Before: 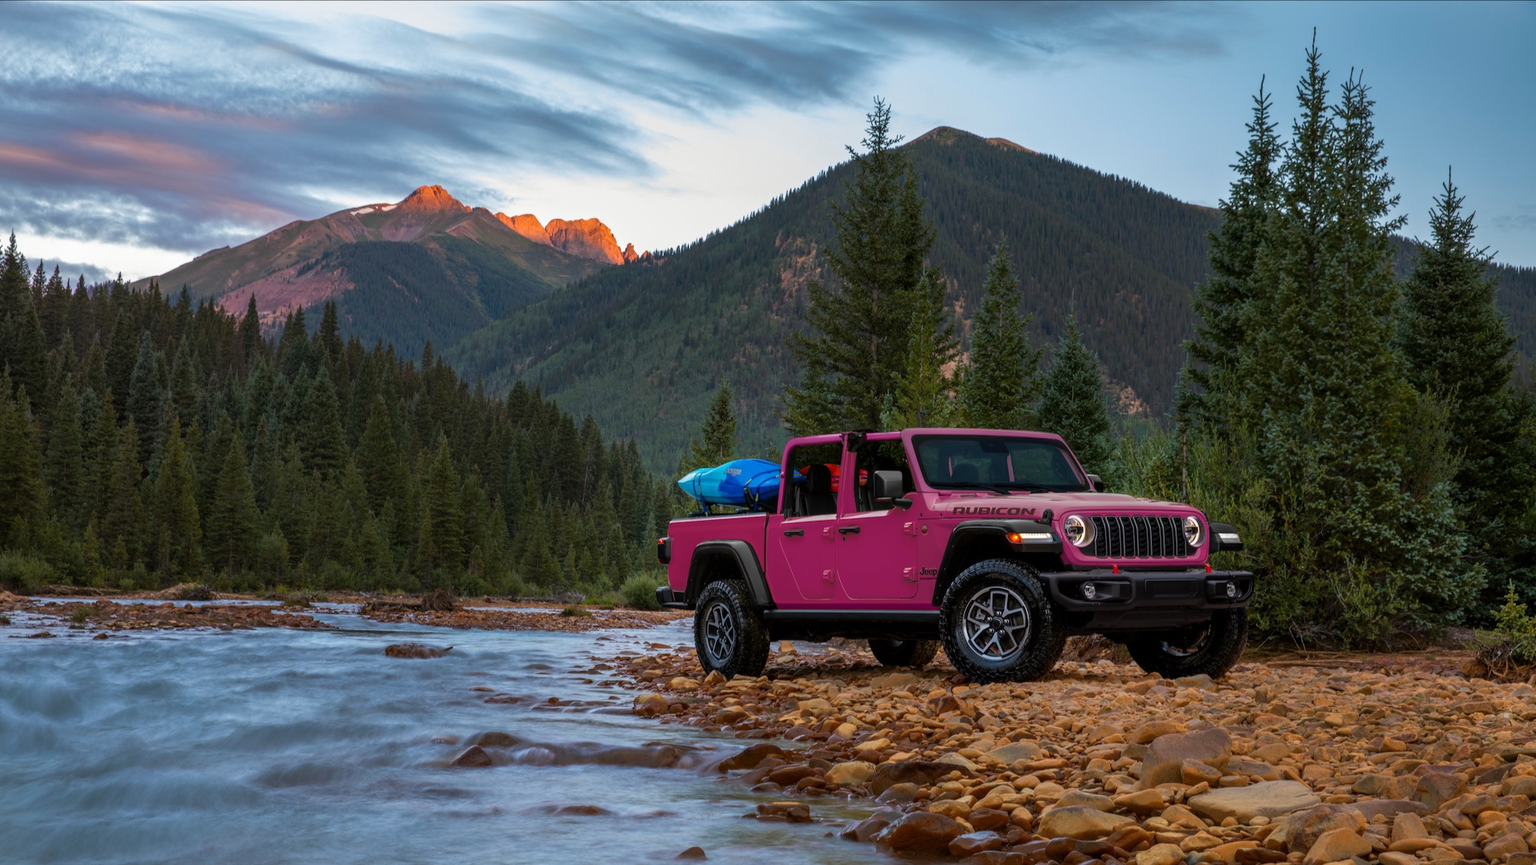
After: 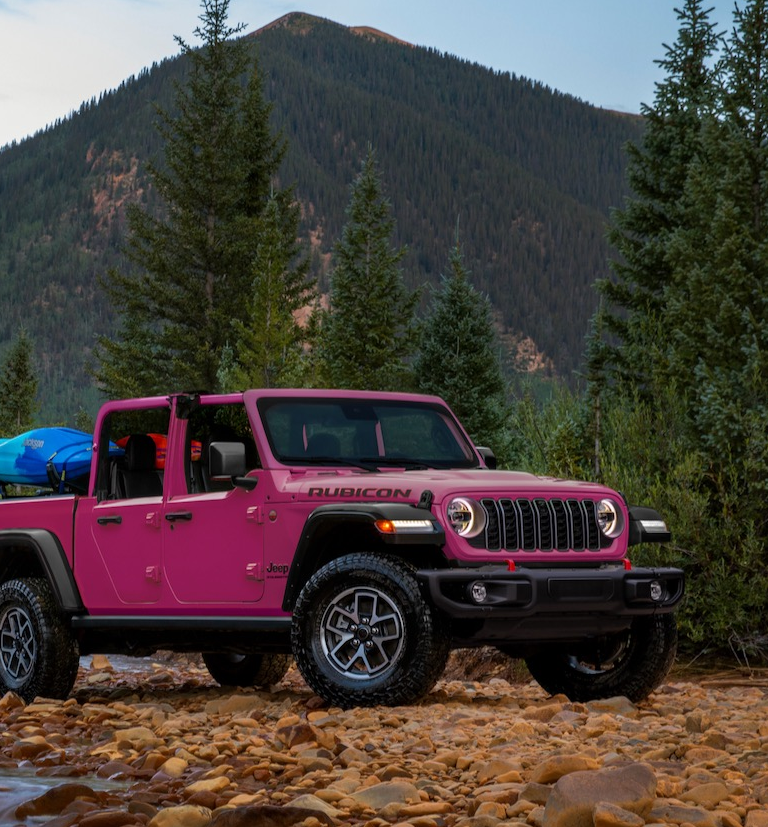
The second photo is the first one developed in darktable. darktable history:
crop: left 45.997%, top 13.53%, right 13.988%, bottom 9.934%
